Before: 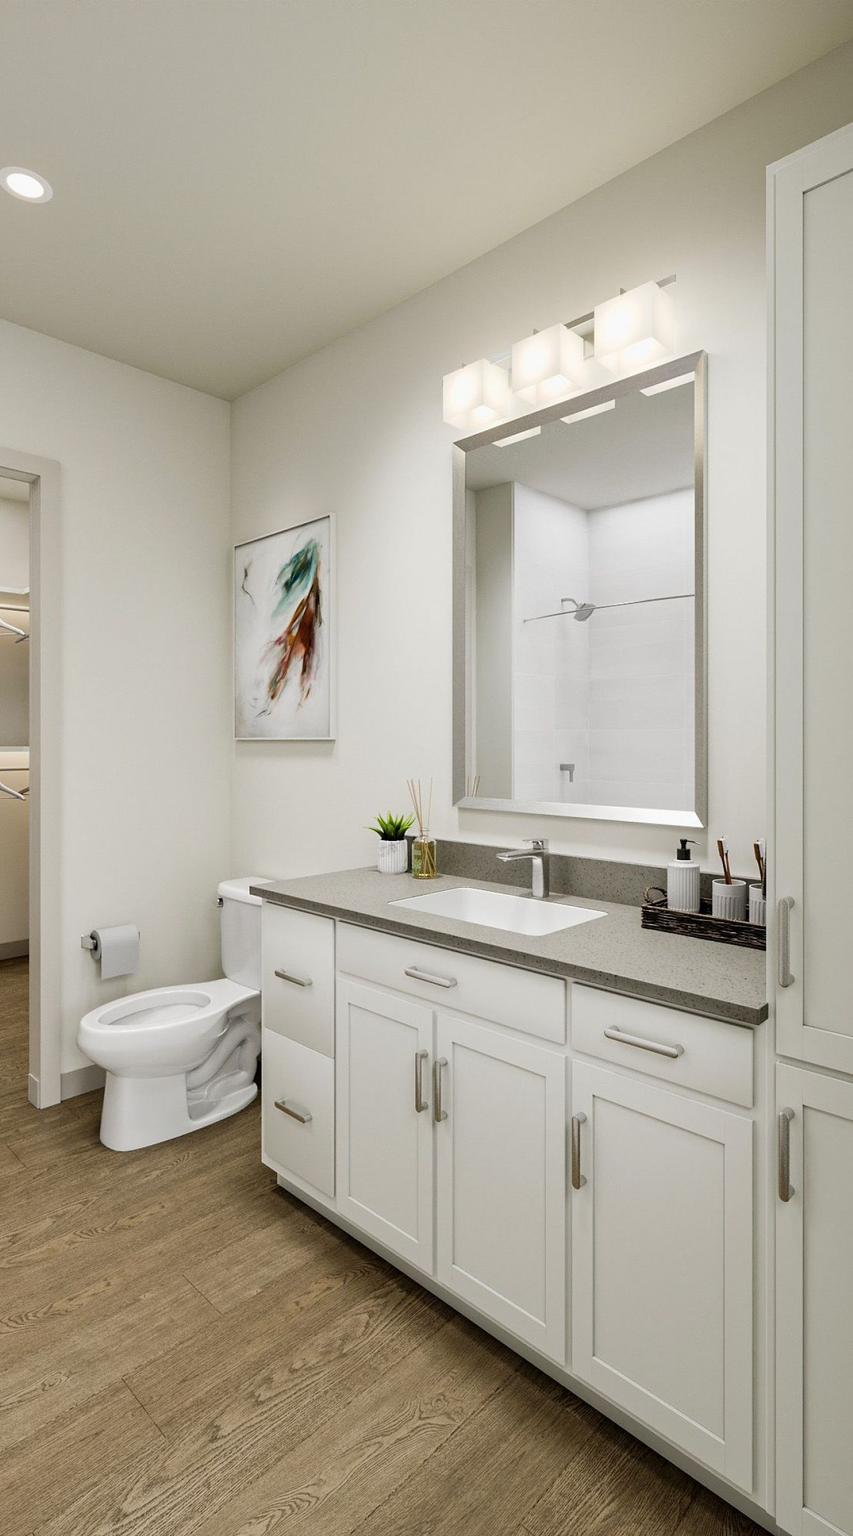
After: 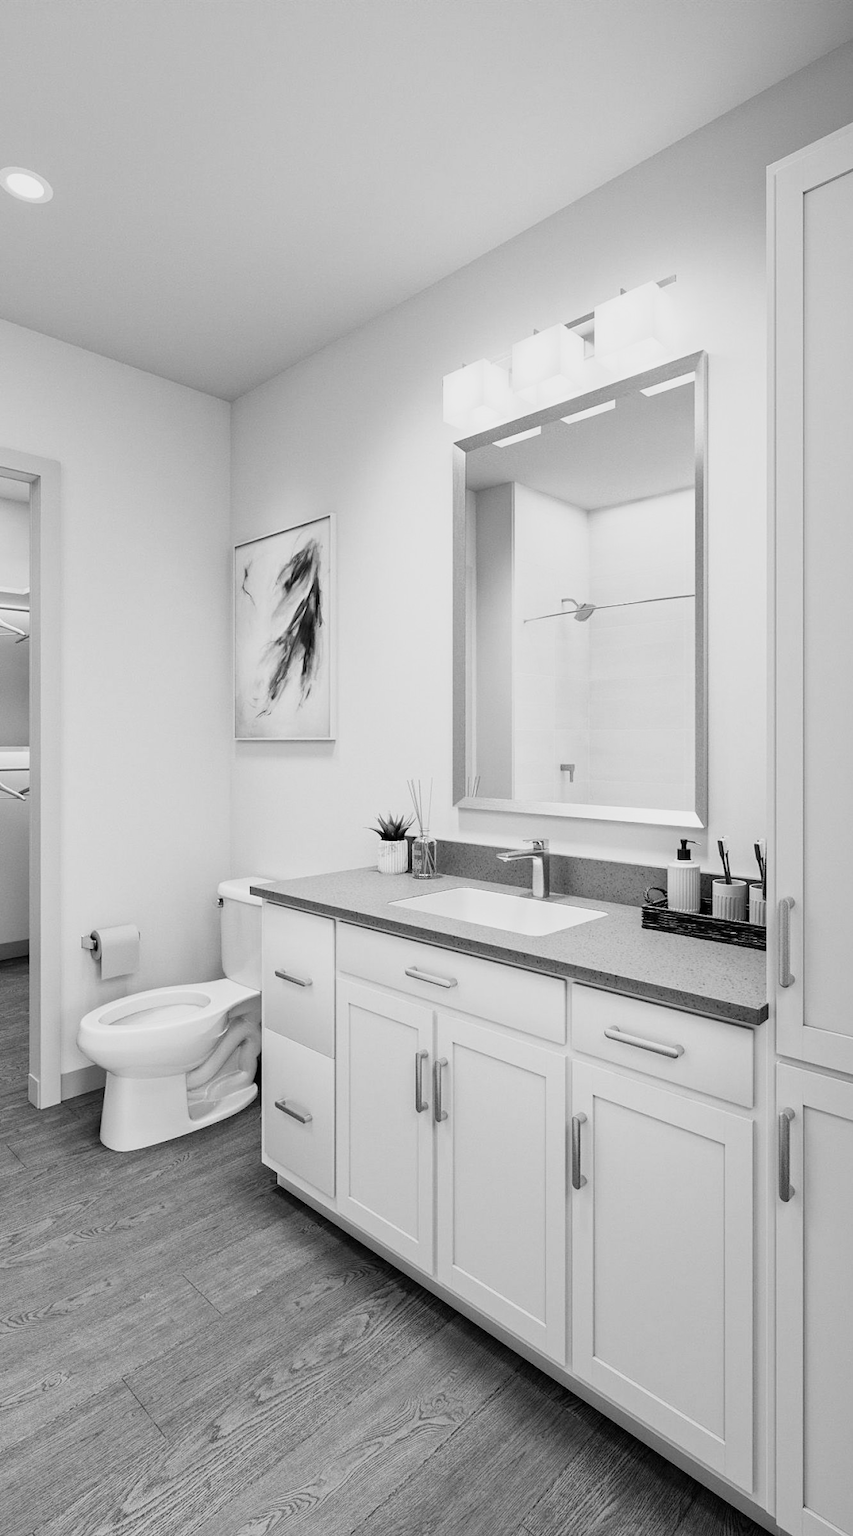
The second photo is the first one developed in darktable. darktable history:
monochrome: a 30.25, b 92.03
tone curve: curves: ch0 [(0, 0) (0.091, 0.077) (0.517, 0.574) (0.745, 0.82) (0.844, 0.908) (0.909, 0.942) (1, 0.973)]; ch1 [(0, 0) (0.437, 0.404) (0.5, 0.5) (0.534, 0.554) (0.58, 0.603) (0.616, 0.649) (1, 1)]; ch2 [(0, 0) (0.442, 0.415) (0.5, 0.5) (0.535, 0.557) (0.585, 0.62) (1, 1)], color space Lab, independent channels, preserve colors none
